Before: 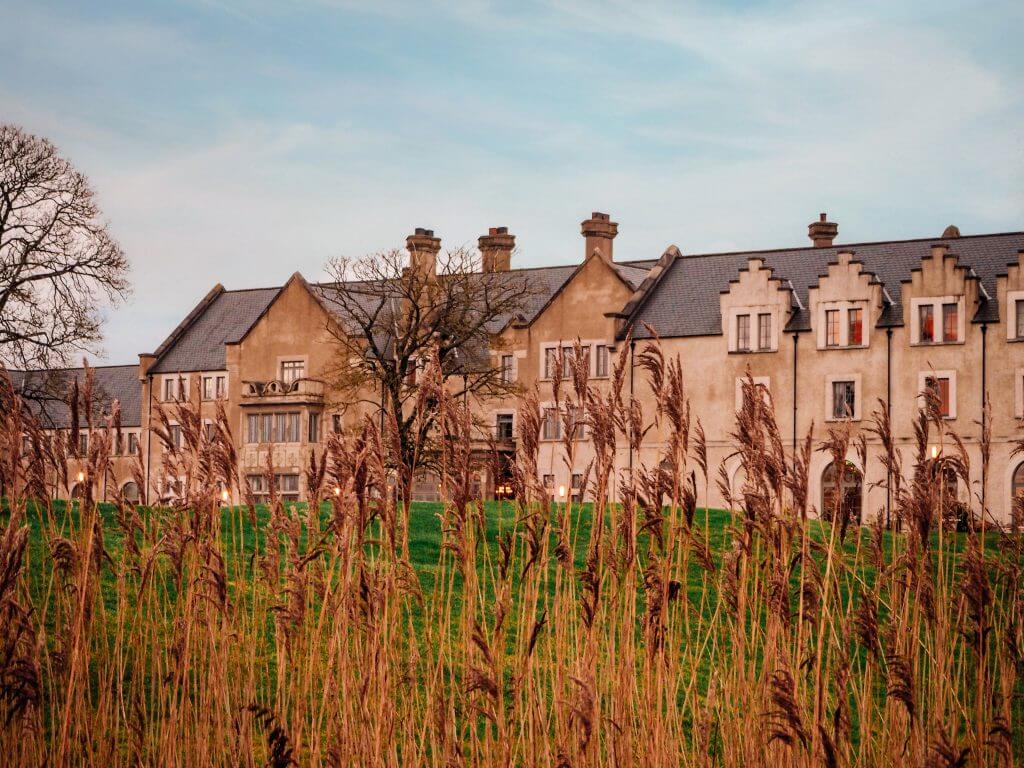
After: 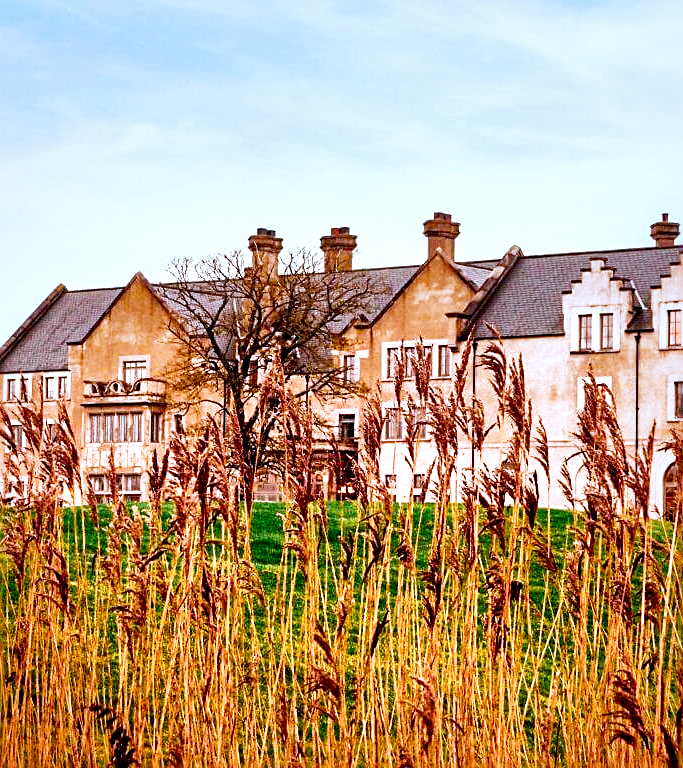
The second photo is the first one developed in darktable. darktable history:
color balance rgb: perceptual saturation grading › global saturation 25%, global vibrance 20%
local contrast: mode bilateral grid, contrast 44, coarseness 69, detail 214%, midtone range 0.2
crop and rotate: left 15.446%, right 17.836%
sharpen: on, module defaults
shadows and highlights: radius 334.93, shadows 63.48, highlights 6.06, compress 87.7%, highlights color adjustment 39.73%, soften with gaussian
filmic rgb: middle gray luminance 9.23%, black relative exposure -10.55 EV, white relative exposure 3.45 EV, threshold 6 EV, target black luminance 0%, hardness 5.98, latitude 59.69%, contrast 1.087, highlights saturation mix 5%, shadows ↔ highlights balance 29.23%, add noise in highlights 0, preserve chrominance no, color science v3 (2019), use custom middle-gray values true, iterations of high-quality reconstruction 0, contrast in highlights soft, enable highlight reconstruction true
color correction: highlights a* -2.24, highlights b* -18.1
